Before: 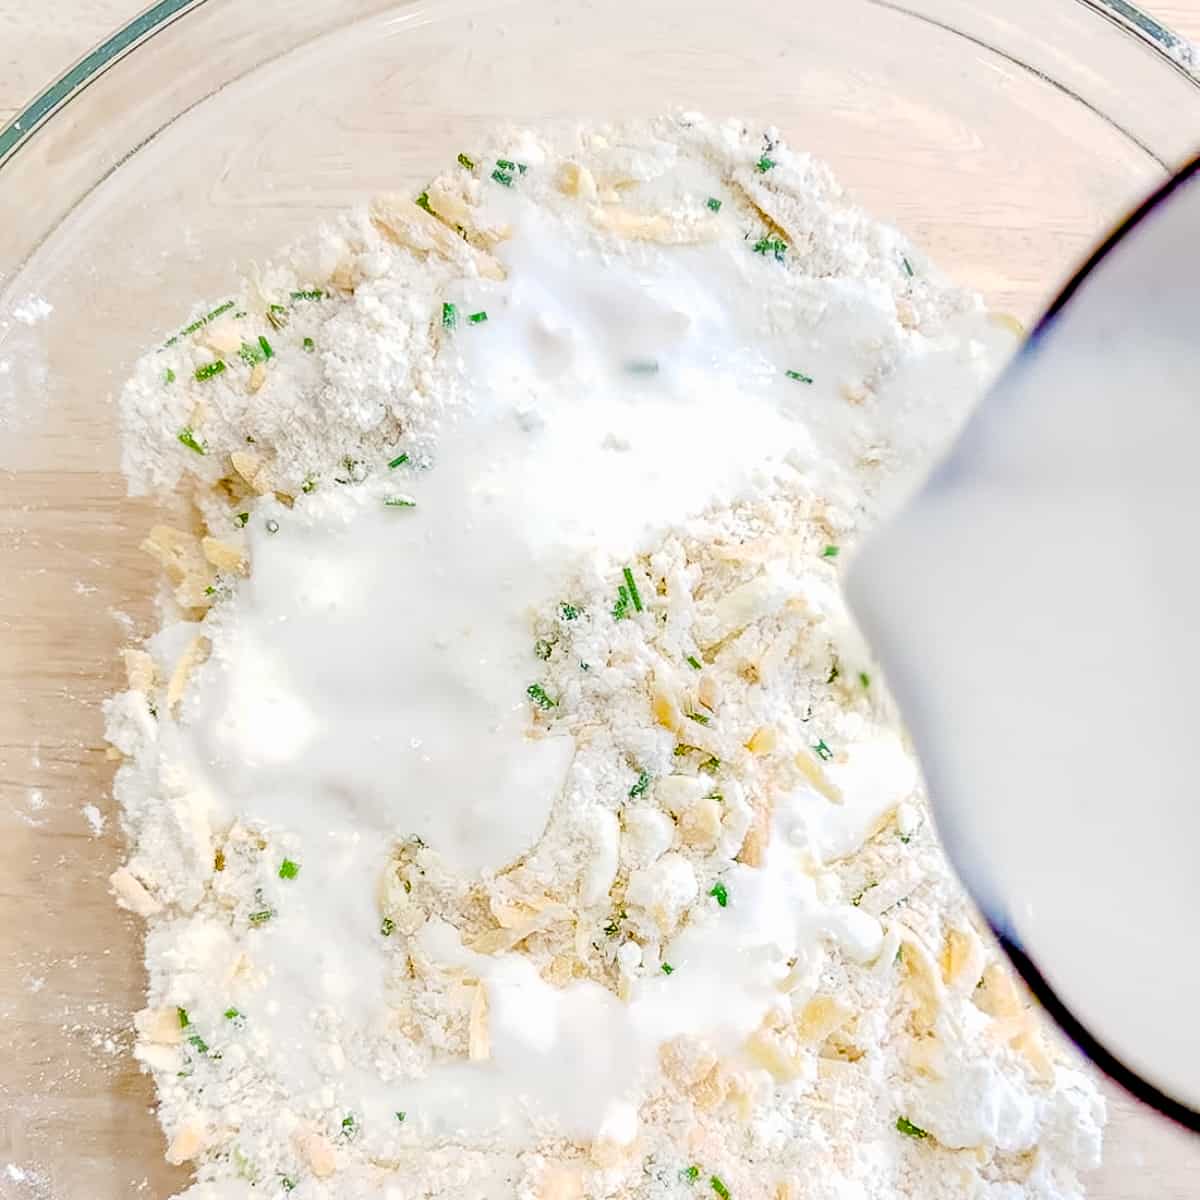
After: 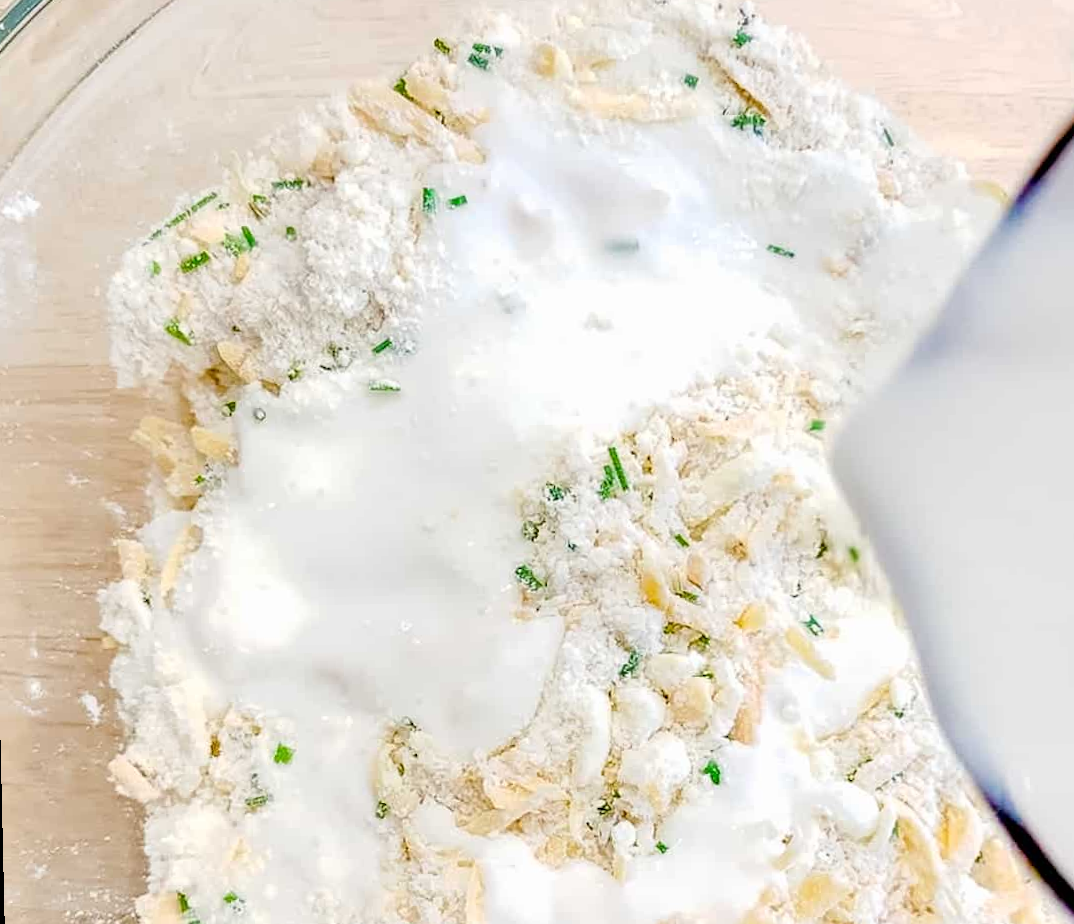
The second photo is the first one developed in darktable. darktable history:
crop: top 7.49%, right 9.717%, bottom 11.943%
rotate and perspective: rotation -1.32°, lens shift (horizontal) -0.031, crop left 0.015, crop right 0.985, crop top 0.047, crop bottom 0.982
